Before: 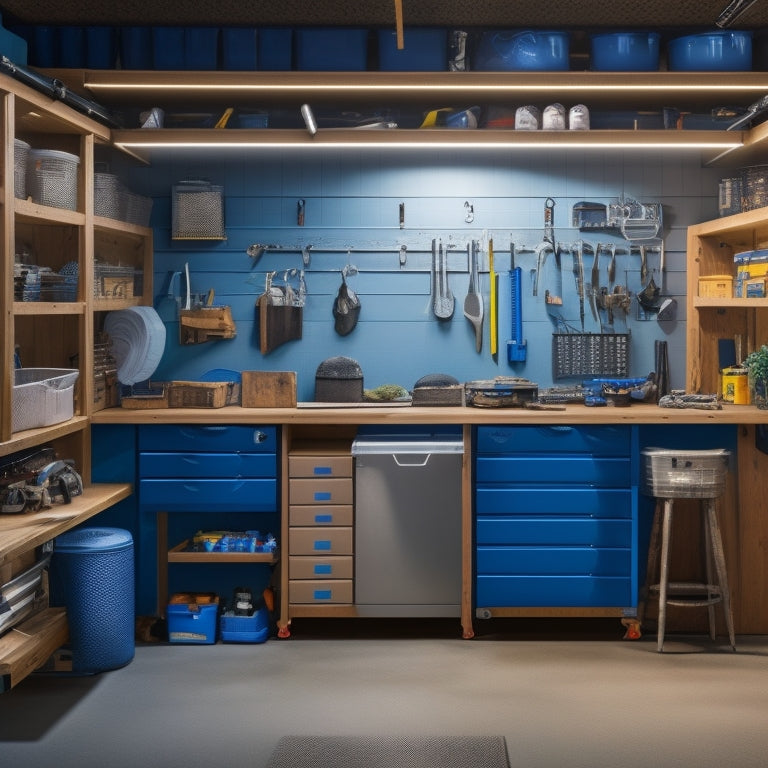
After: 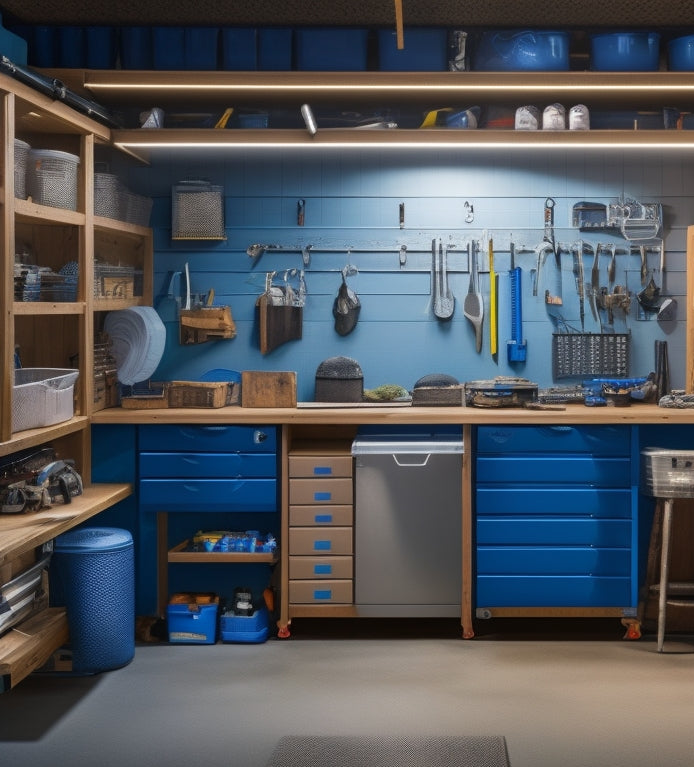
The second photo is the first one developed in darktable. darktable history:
crop: right 9.506%, bottom 0.032%
